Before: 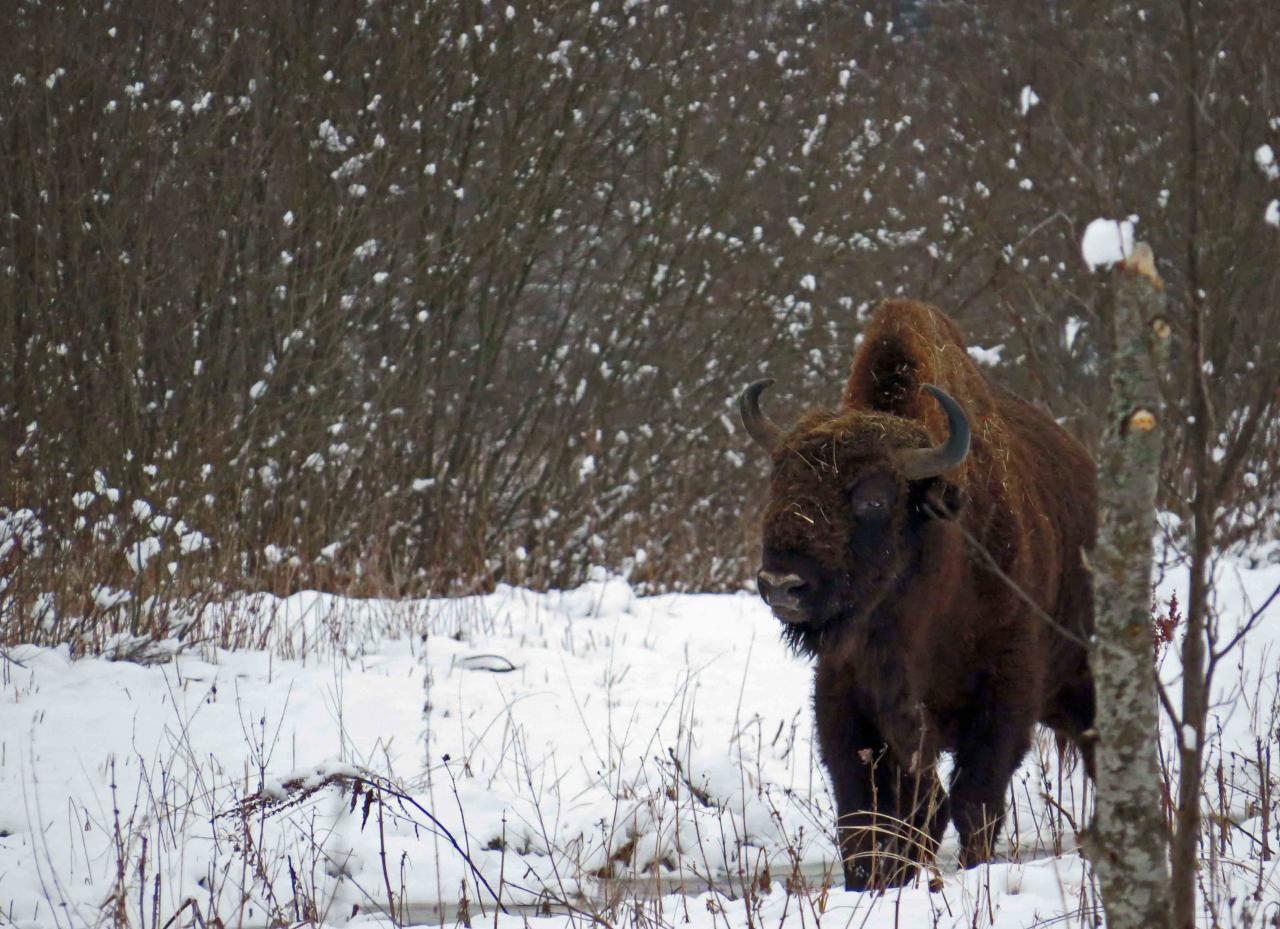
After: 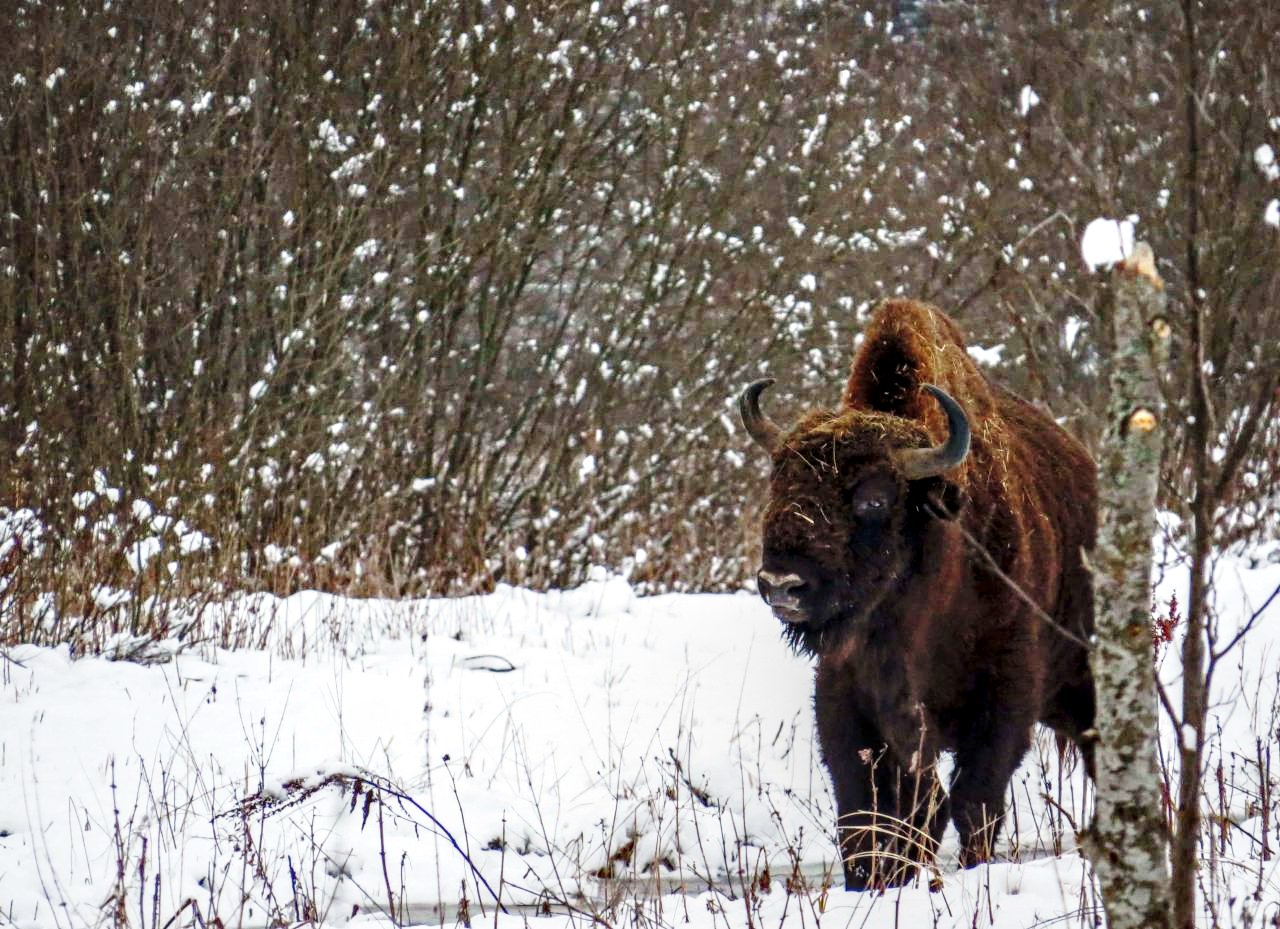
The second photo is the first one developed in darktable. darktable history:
local contrast: highlights 20%, detail 150%
base curve: curves: ch0 [(0, 0) (0.028, 0.03) (0.121, 0.232) (0.46, 0.748) (0.859, 0.968) (1, 1)], preserve colors none
